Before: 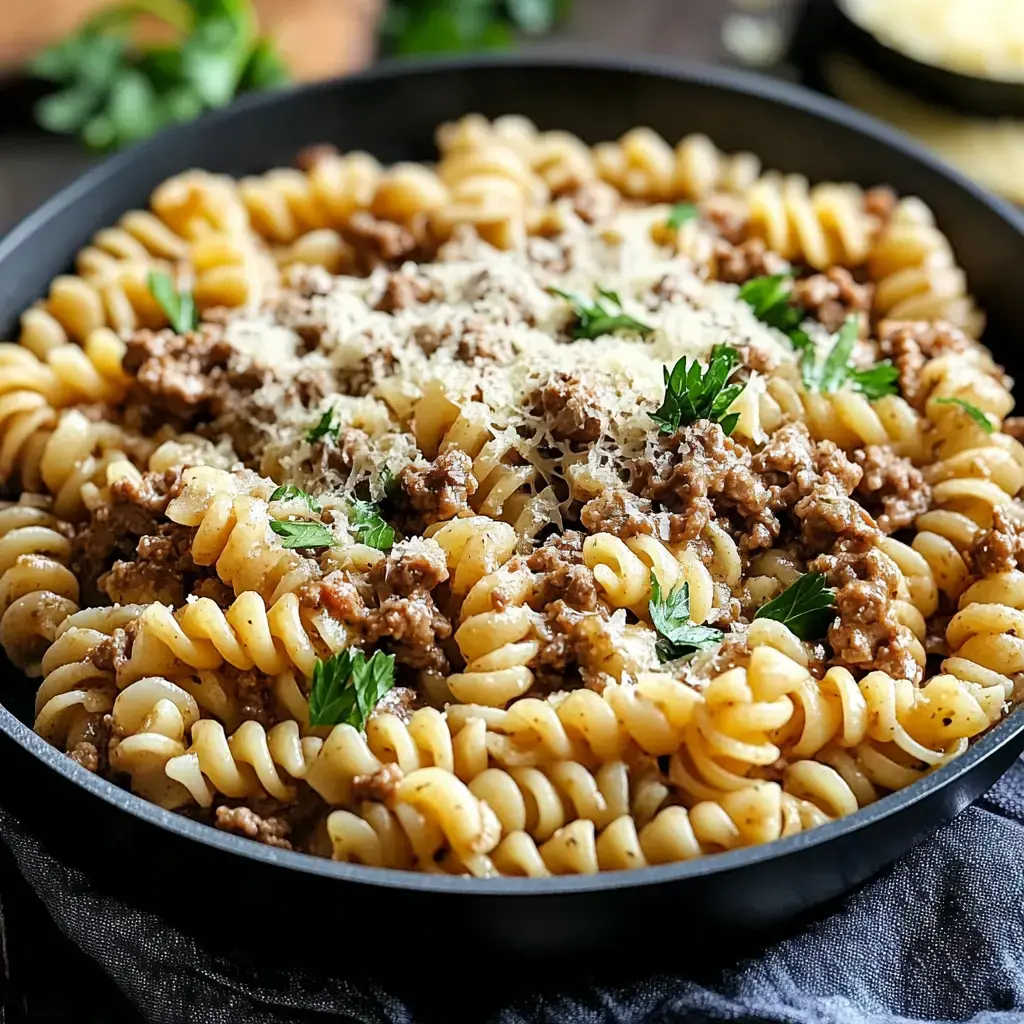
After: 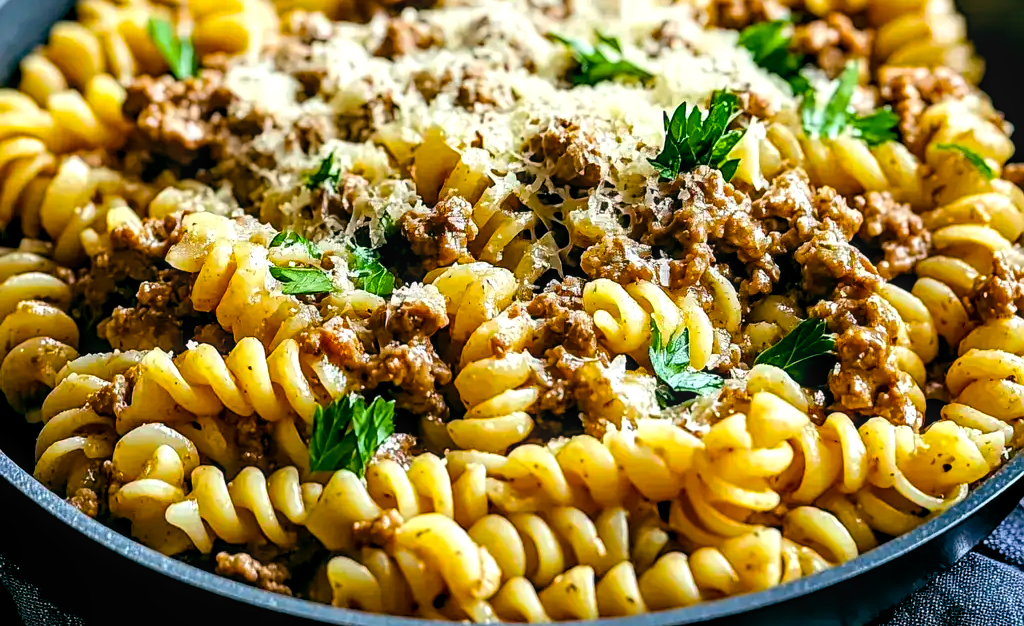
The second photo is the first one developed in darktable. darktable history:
color correction: highlights a* -0.313, highlights b* -0.071
local contrast: on, module defaults
color balance rgb: global offset › luminance -0.336%, global offset › chroma 0.118%, global offset › hue 164.91°, perceptual saturation grading › global saturation 40.978%, global vibrance 30.543%, contrast 10.262%
crop and rotate: top 24.831%, bottom 13.95%
